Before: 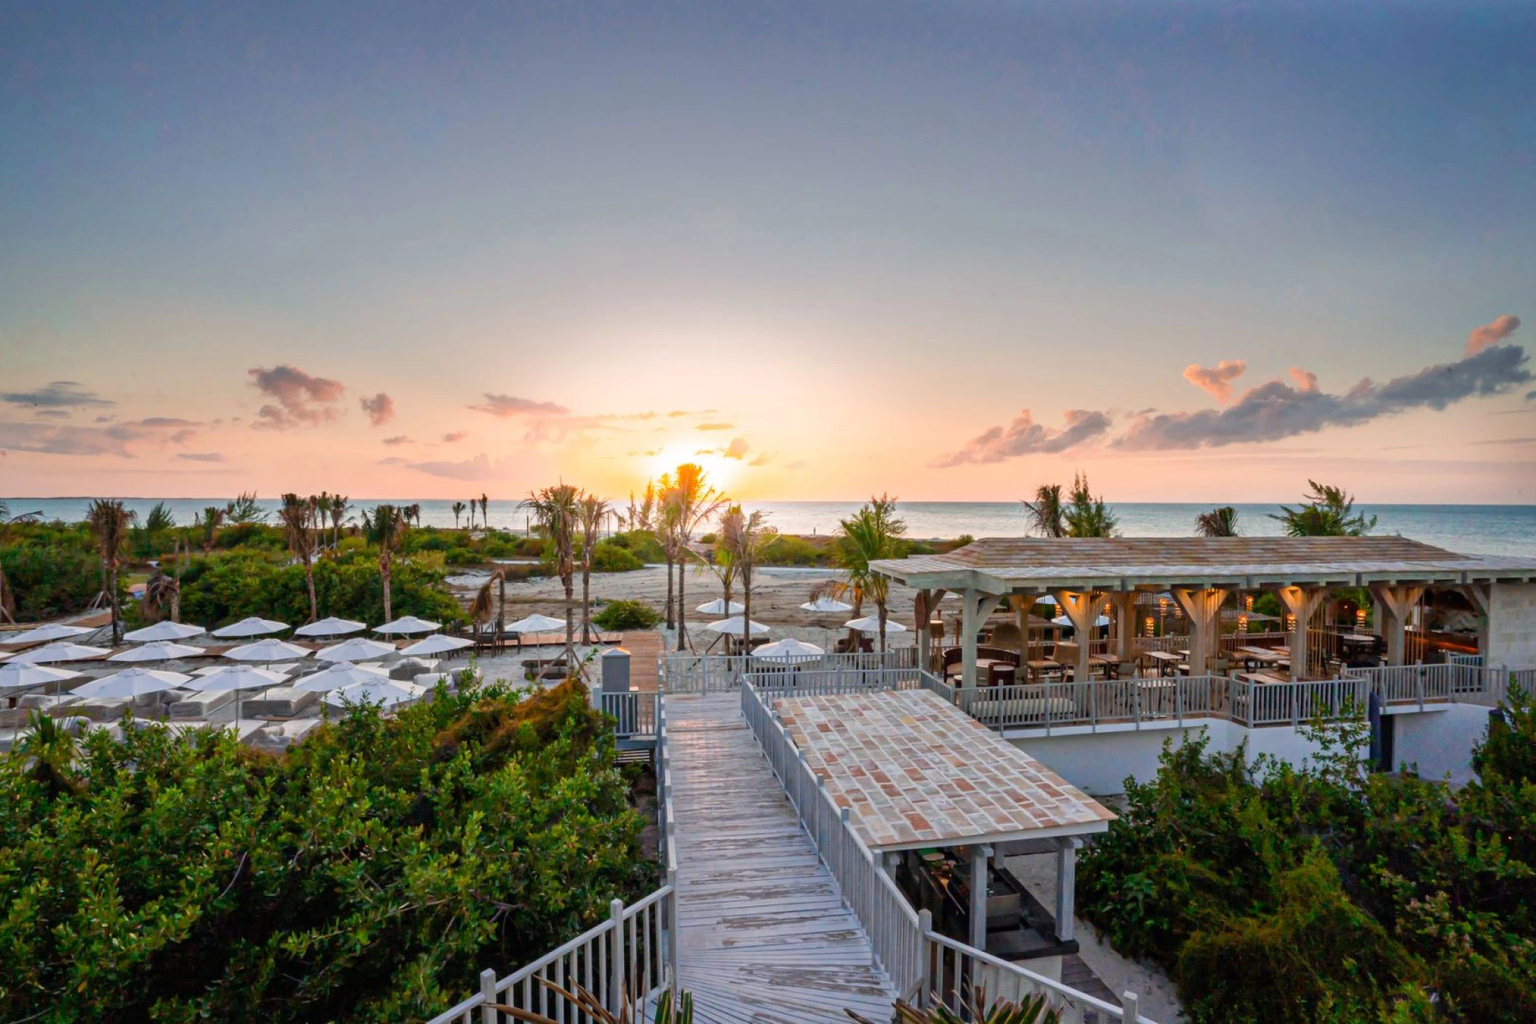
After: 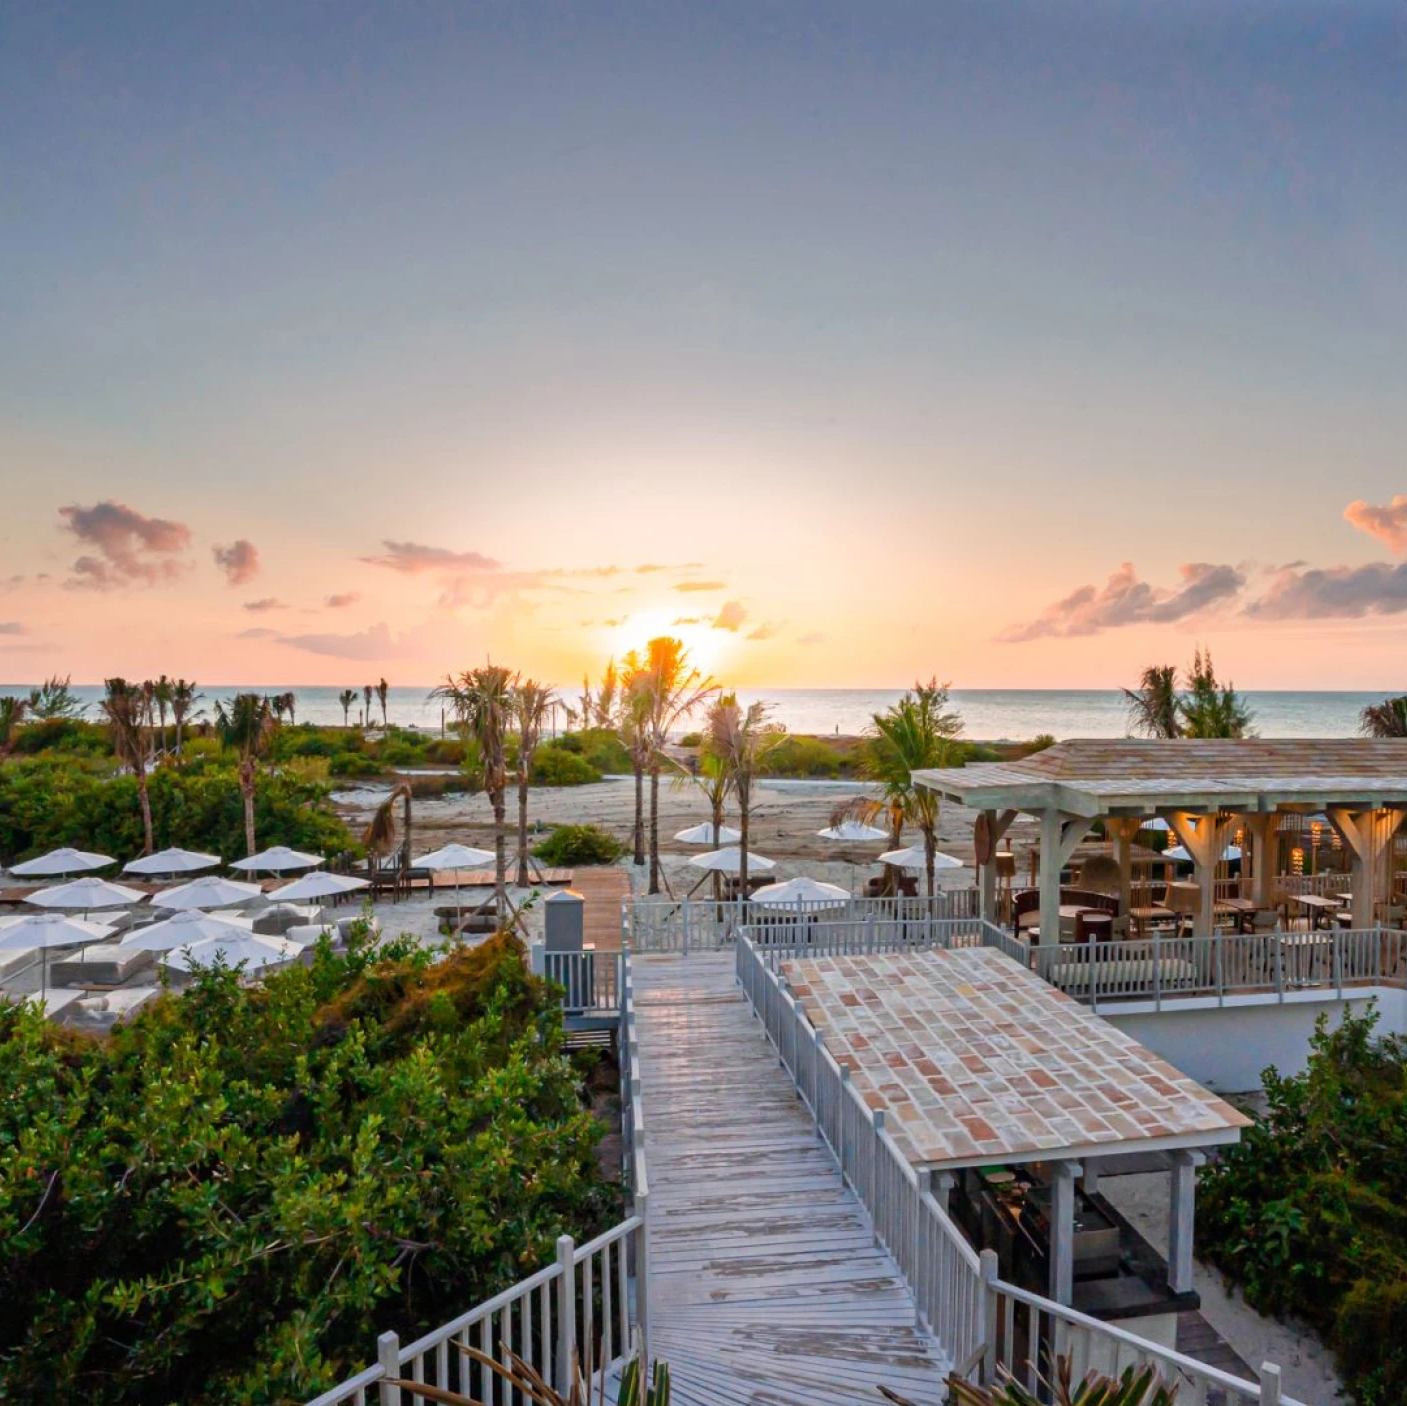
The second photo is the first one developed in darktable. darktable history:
crop and rotate: left 13.404%, right 19.895%
